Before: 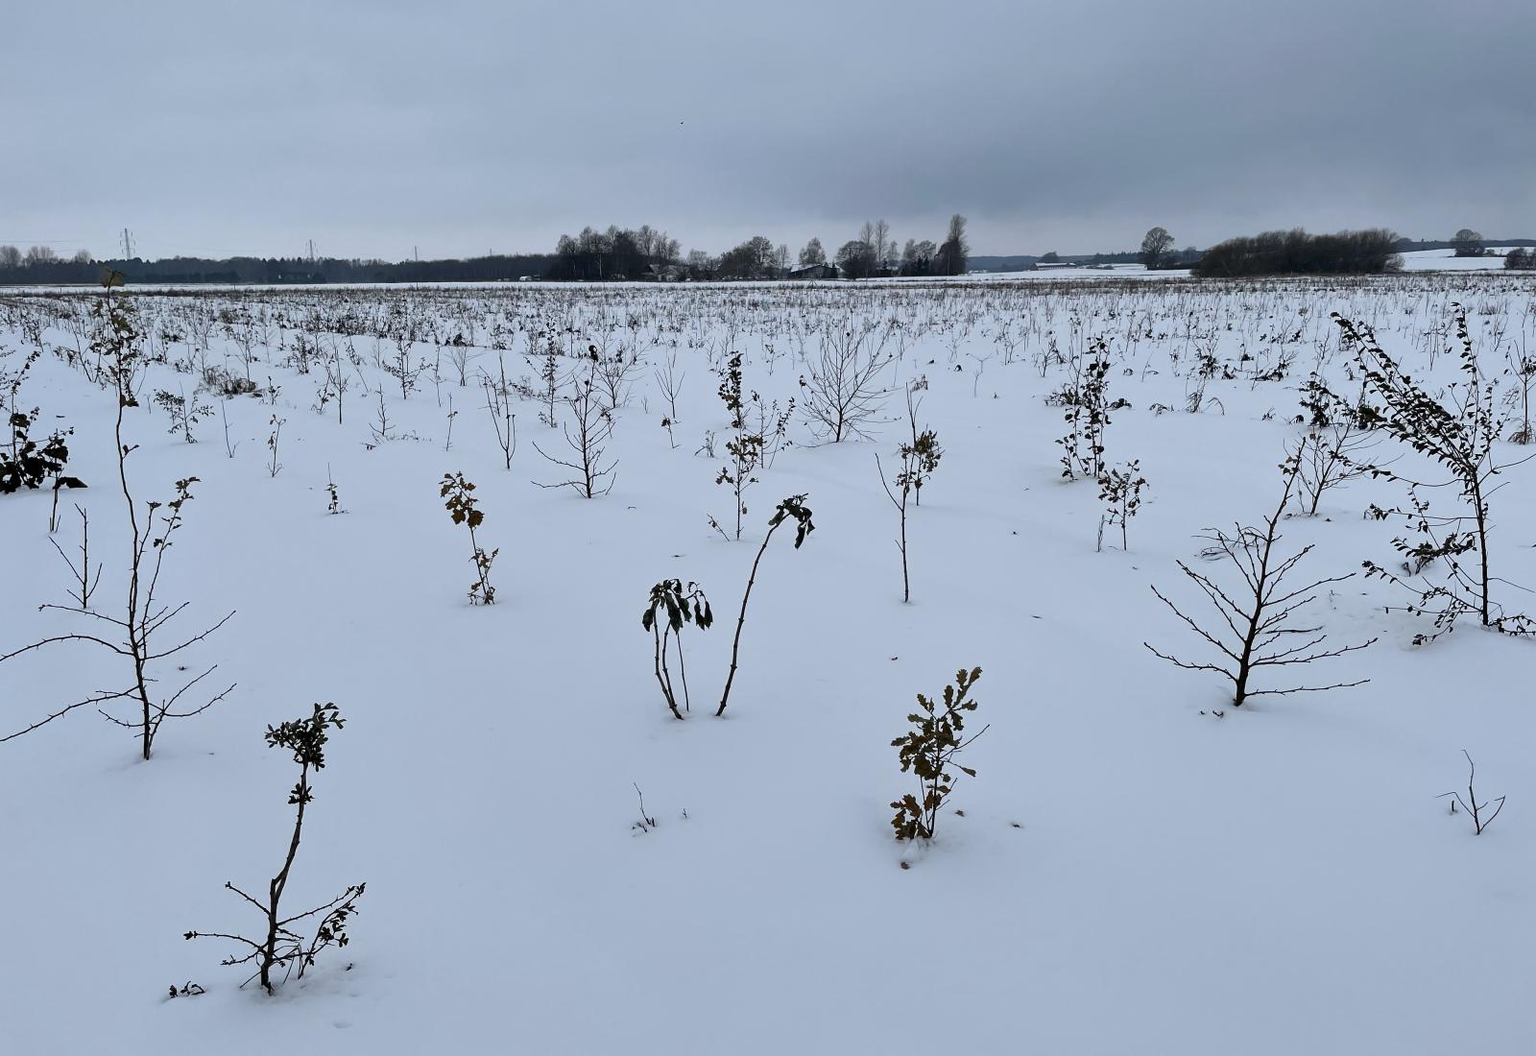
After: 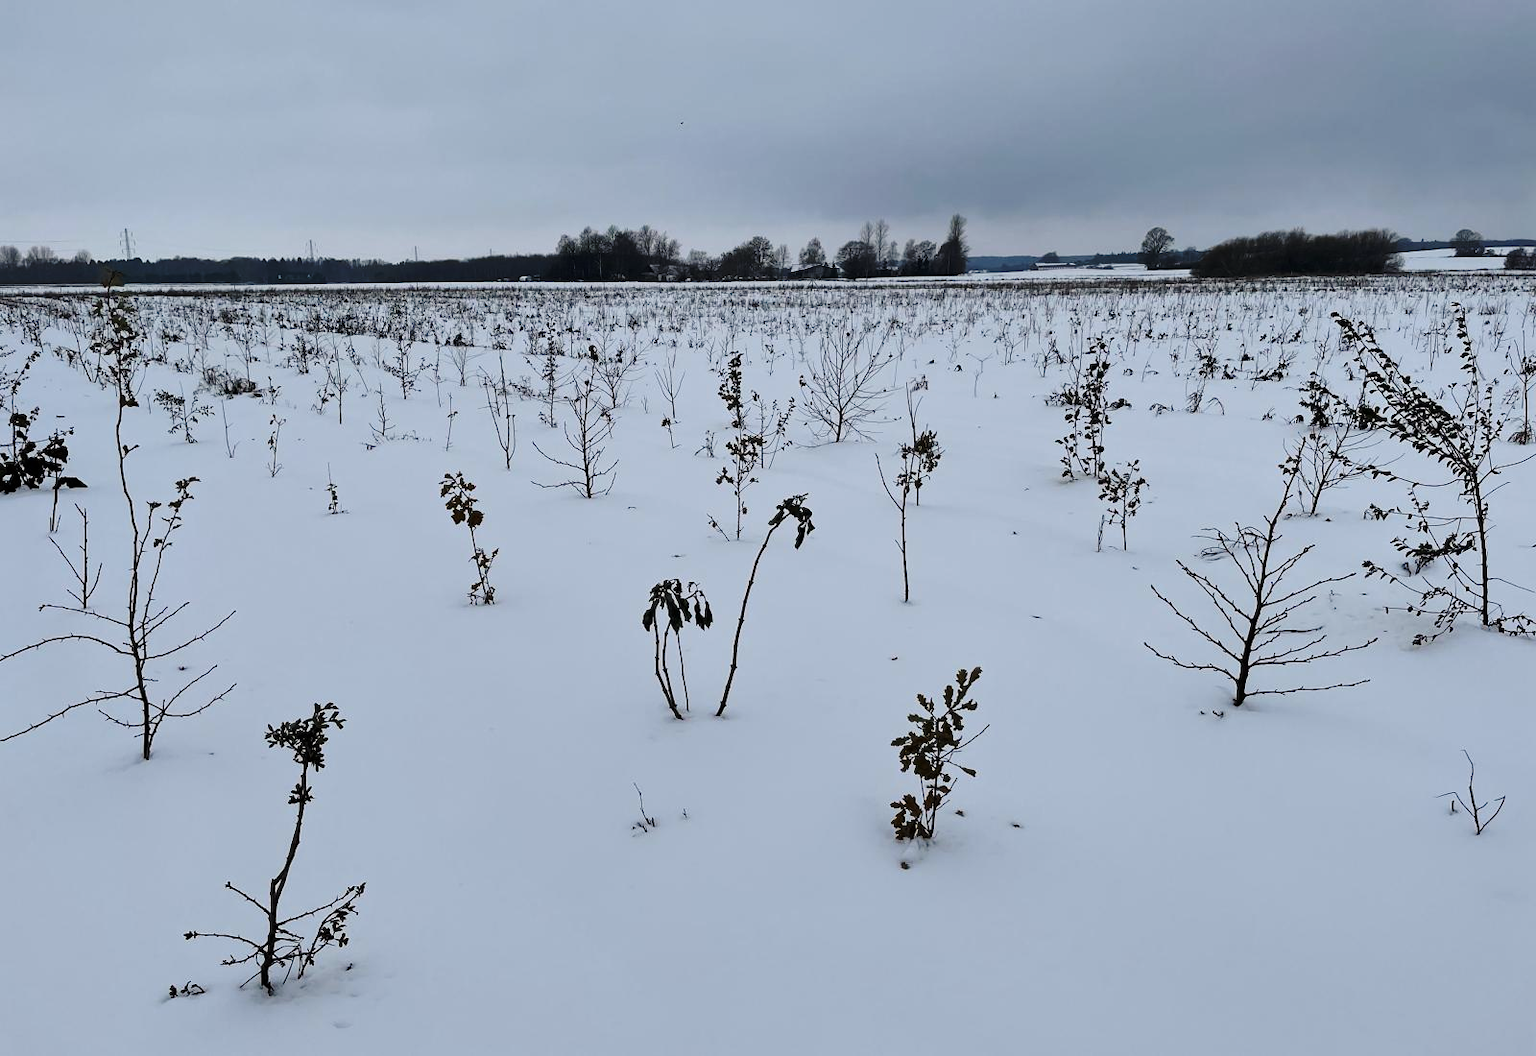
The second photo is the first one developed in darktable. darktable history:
white balance: red 1.009, blue 0.985
base curve: curves: ch0 [(0, 0) (0.073, 0.04) (0.157, 0.139) (0.492, 0.492) (0.758, 0.758) (1, 1)], preserve colors none
